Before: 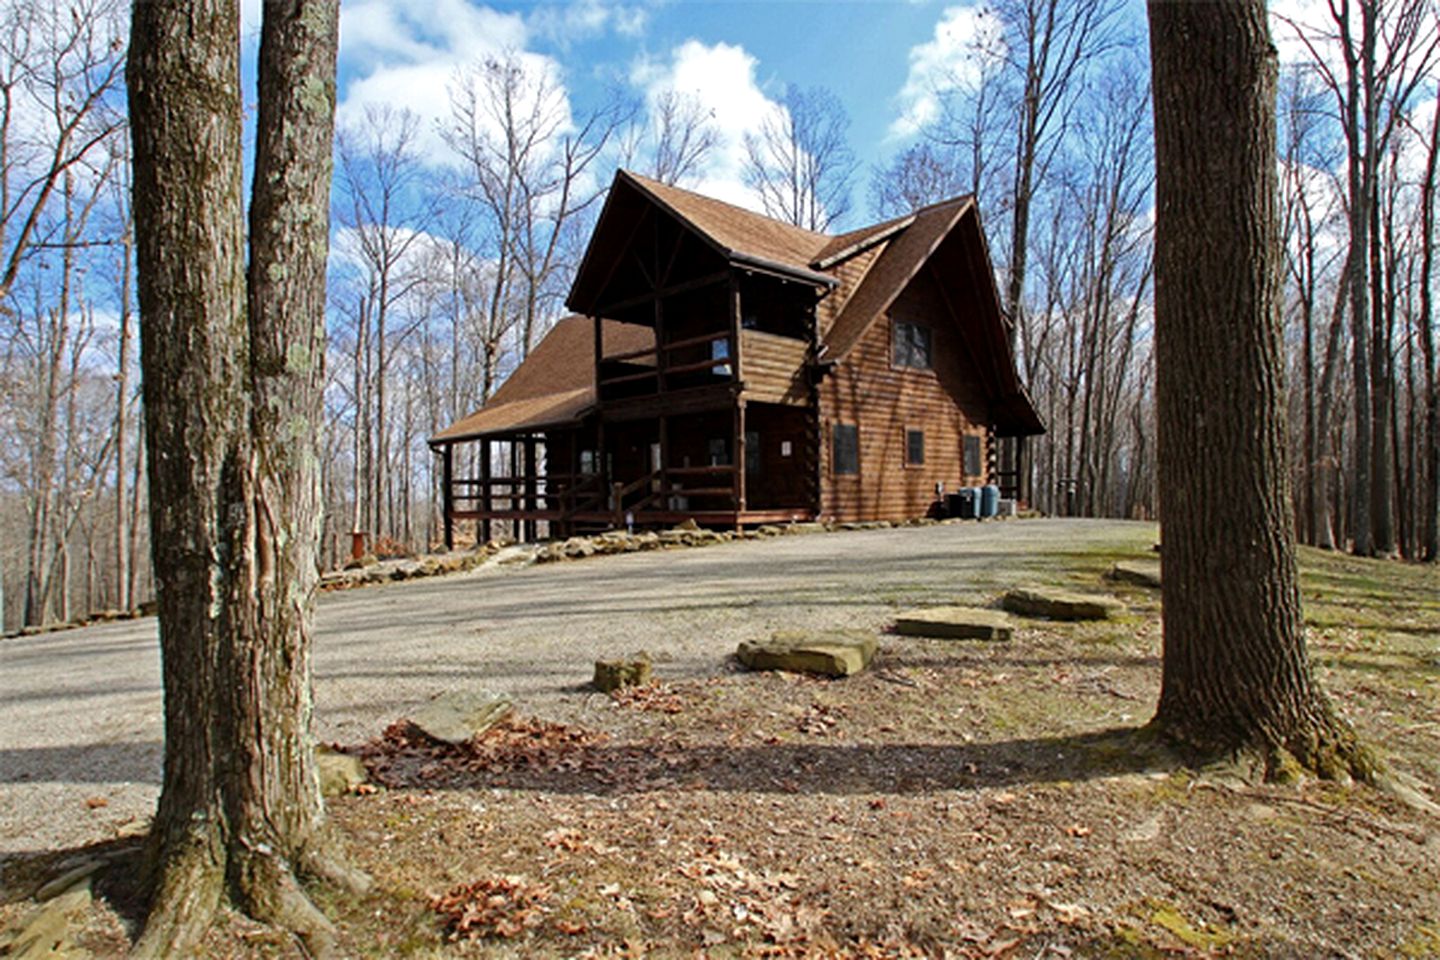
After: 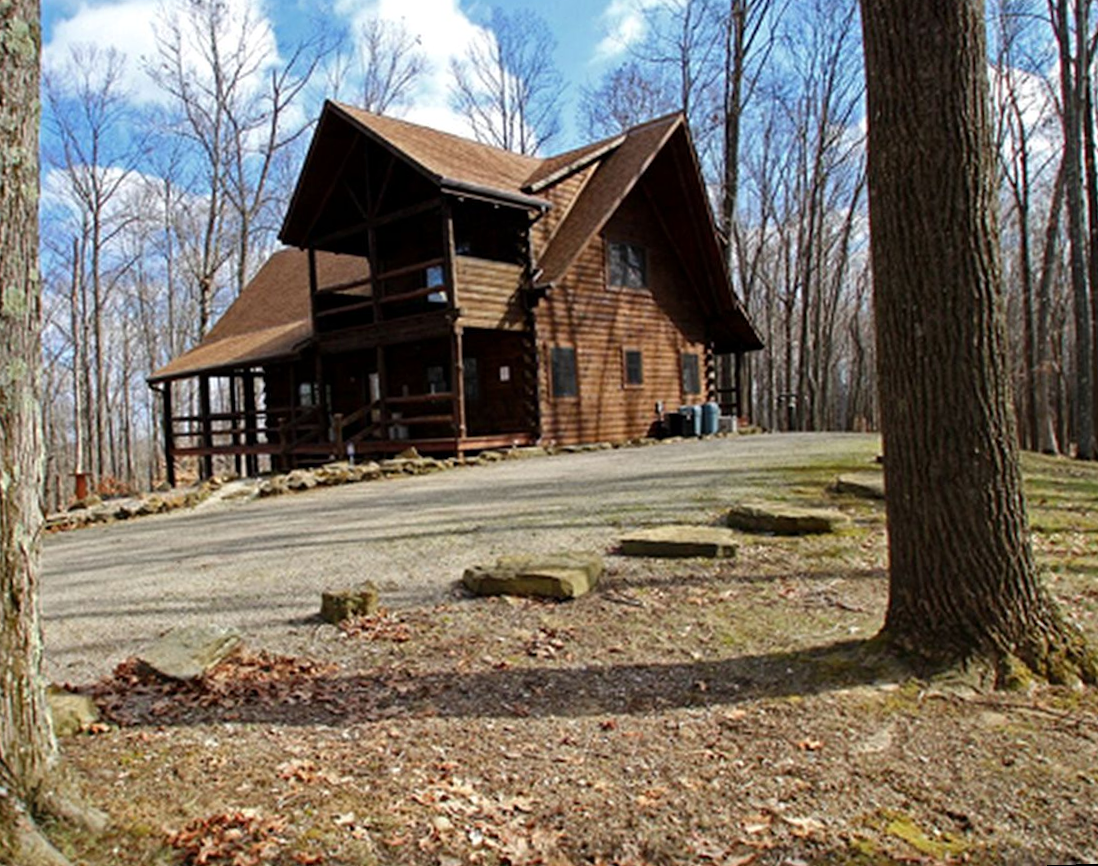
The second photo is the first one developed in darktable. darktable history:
crop and rotate: left 17.959%, top 5.771%, right 1.742%
rotate and perspective: rotation -2.12°, lens shift (vertical) 0.009, lens shift (horizontal) -0.008, automatic cropping original format, crop left 0.036, crop right 0.964, crop top 0.05, crop bottom 0.959
